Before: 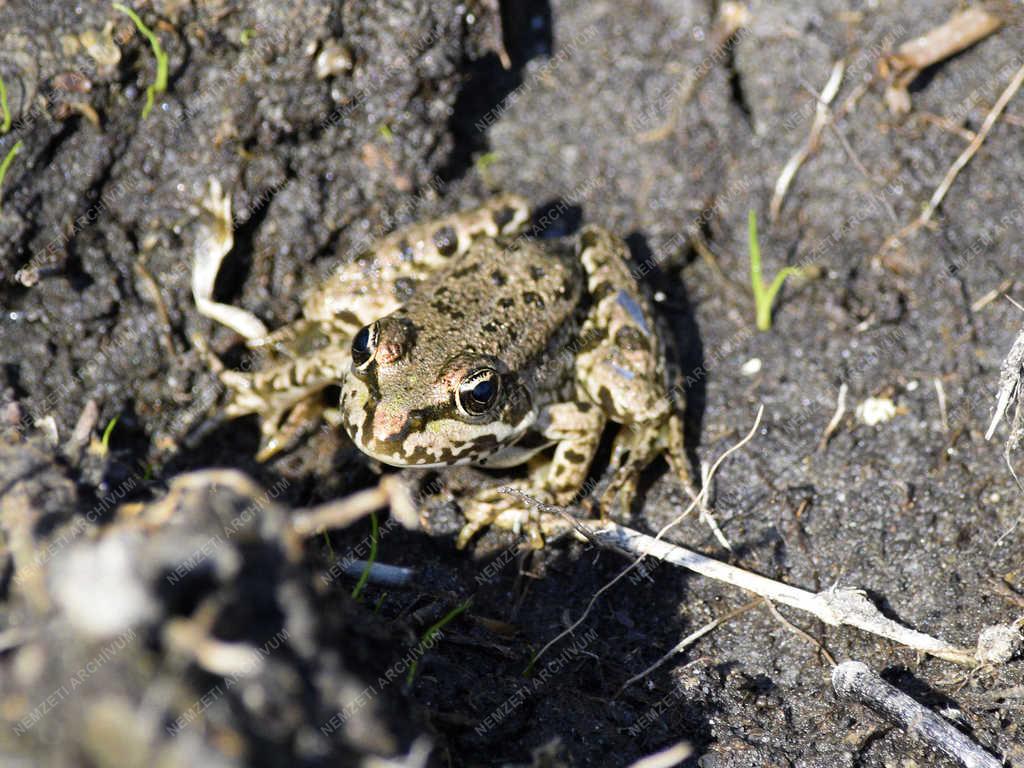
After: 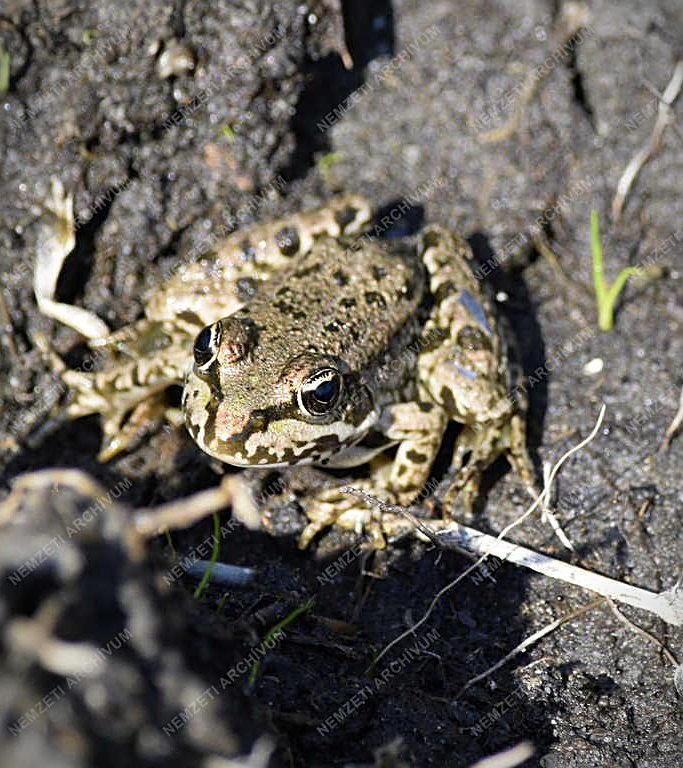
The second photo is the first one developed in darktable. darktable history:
sharpen: on, module defaults
vignetting: fall-off start 87%, automatic ratio true
crop and rotate: left 15.446%, right 17.836%
